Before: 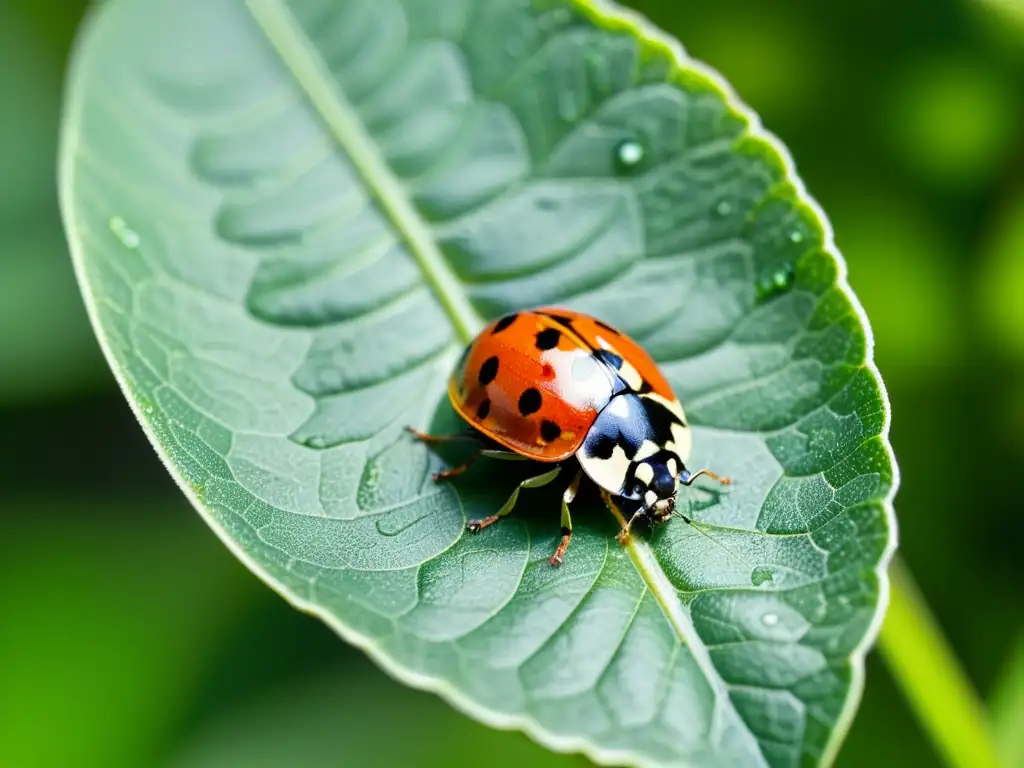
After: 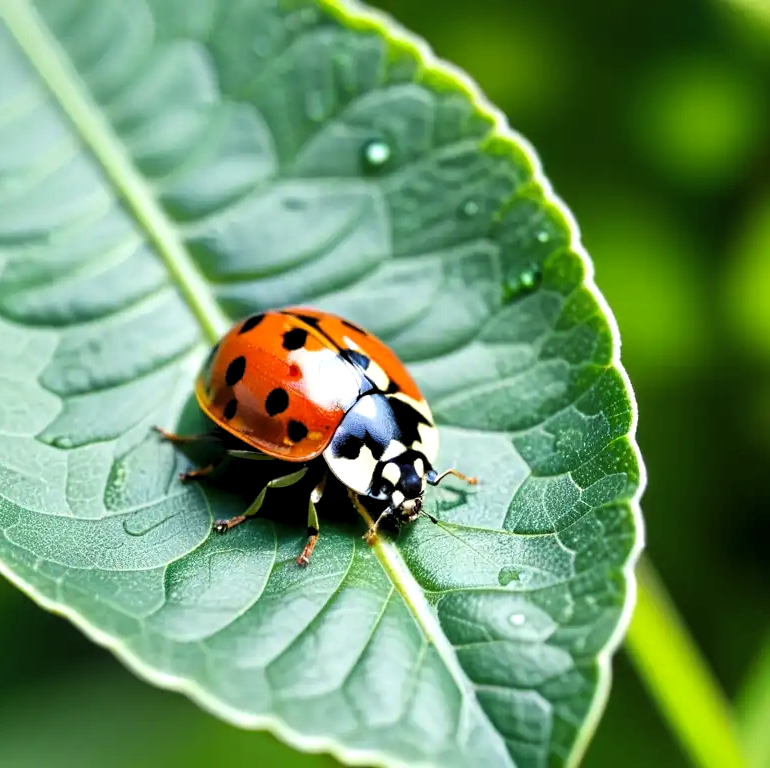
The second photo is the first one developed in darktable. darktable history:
levels: levels [0.062, 0.494, 0.925]
crop and rotate: left 24.778%
